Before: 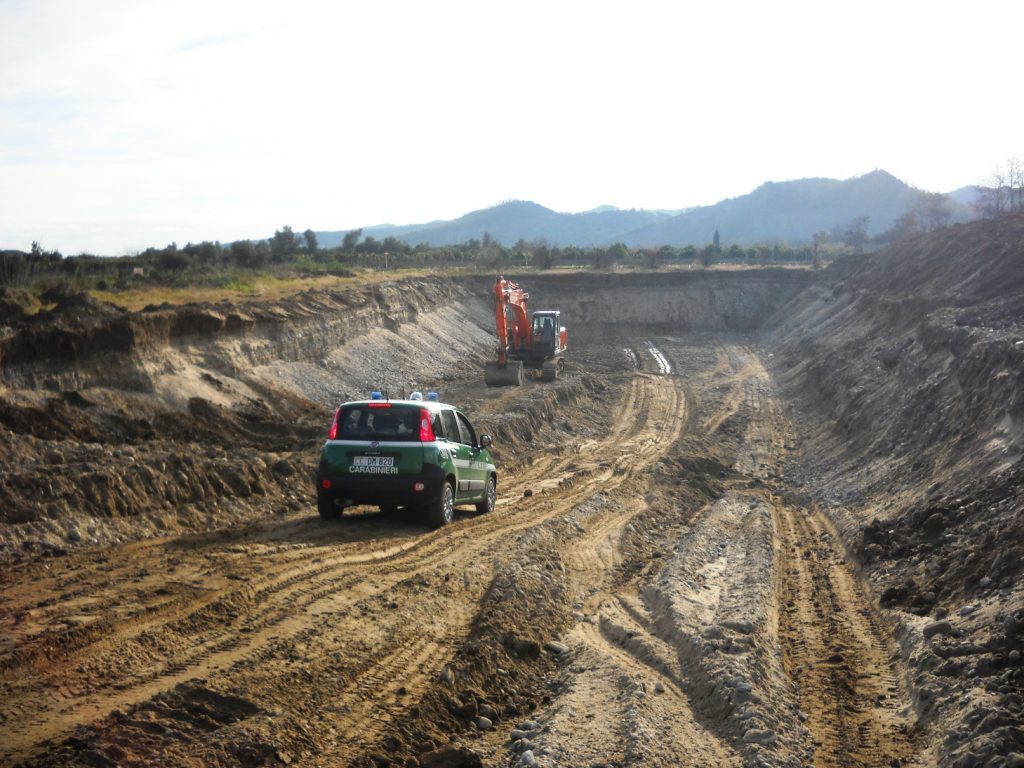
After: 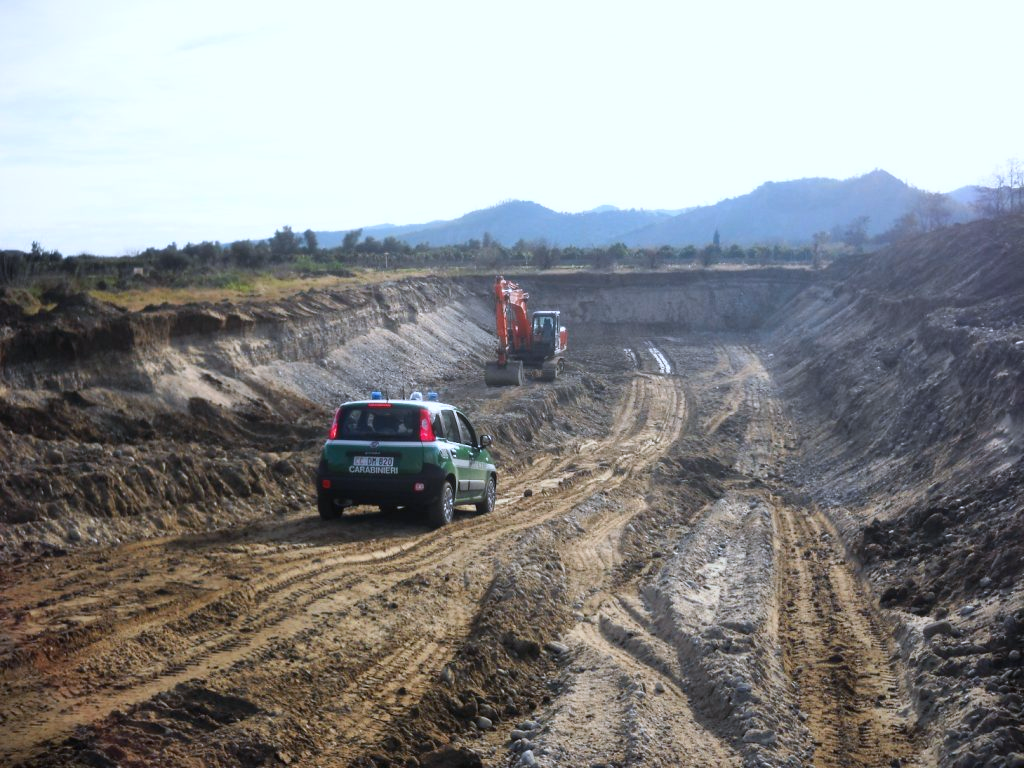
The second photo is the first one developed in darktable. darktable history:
color calibration: gray › normalize channels true, illuminant custom, x 0.371, y 0.383, temperature 4280.87 K, gamut compression 0.023
